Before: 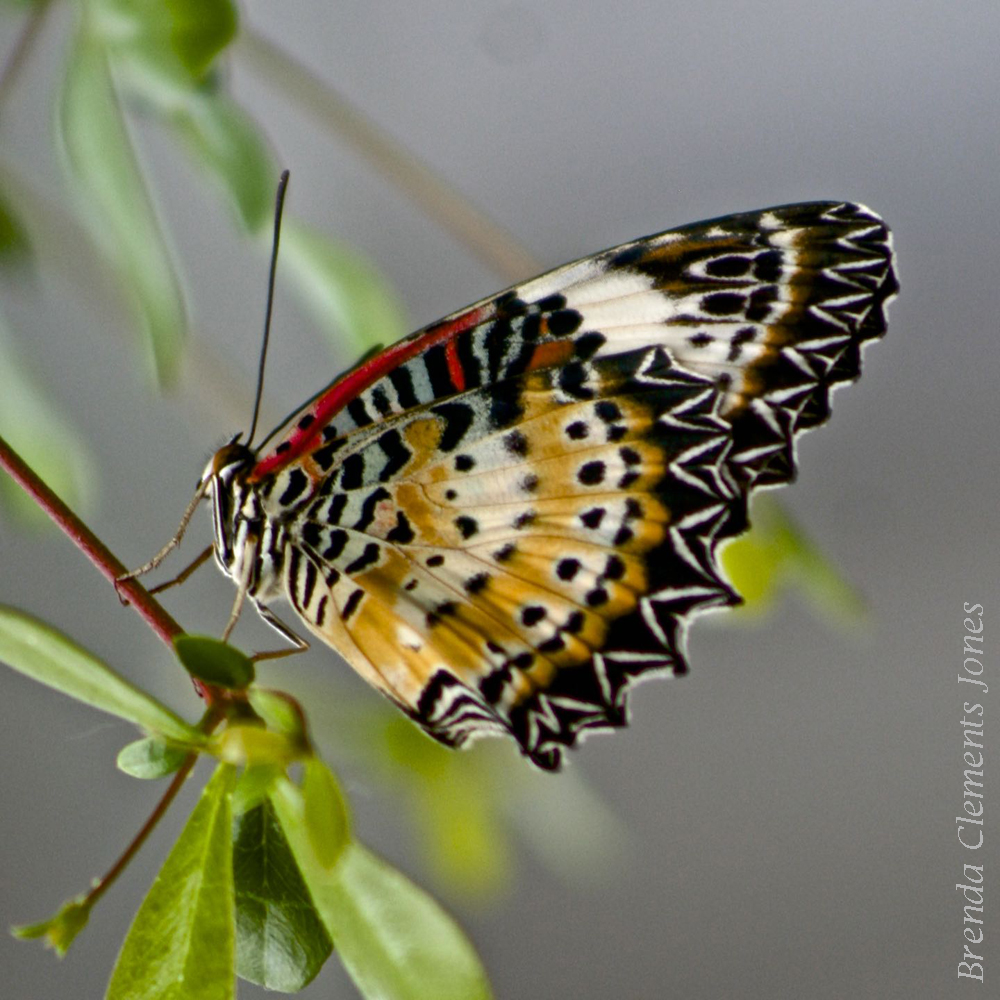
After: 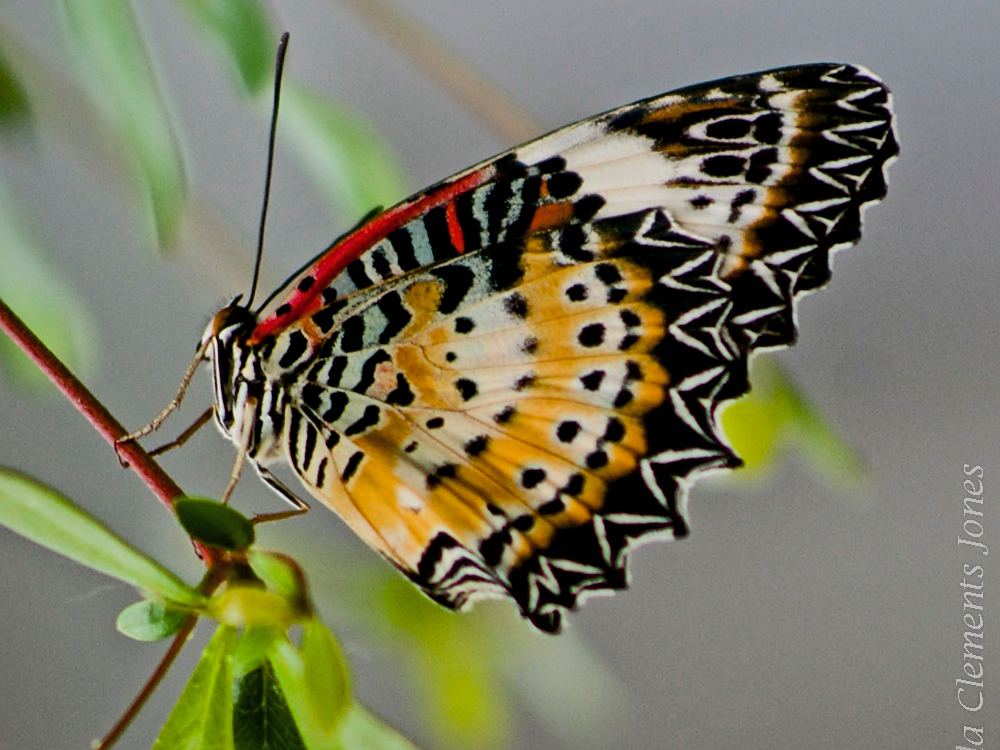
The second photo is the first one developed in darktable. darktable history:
filmic rgb: black relative exposure -7.5 EV, white relative exposure 5 EV, hardness 3.31, contrast 1.3, contrast in shadows safe
crop: top 13.819%, bottom 11.169%
exposure: exposure 0.2 EV, compensate highlight preservation false
shadows and highlights: highlights -60
sharpen: on, module defaults
